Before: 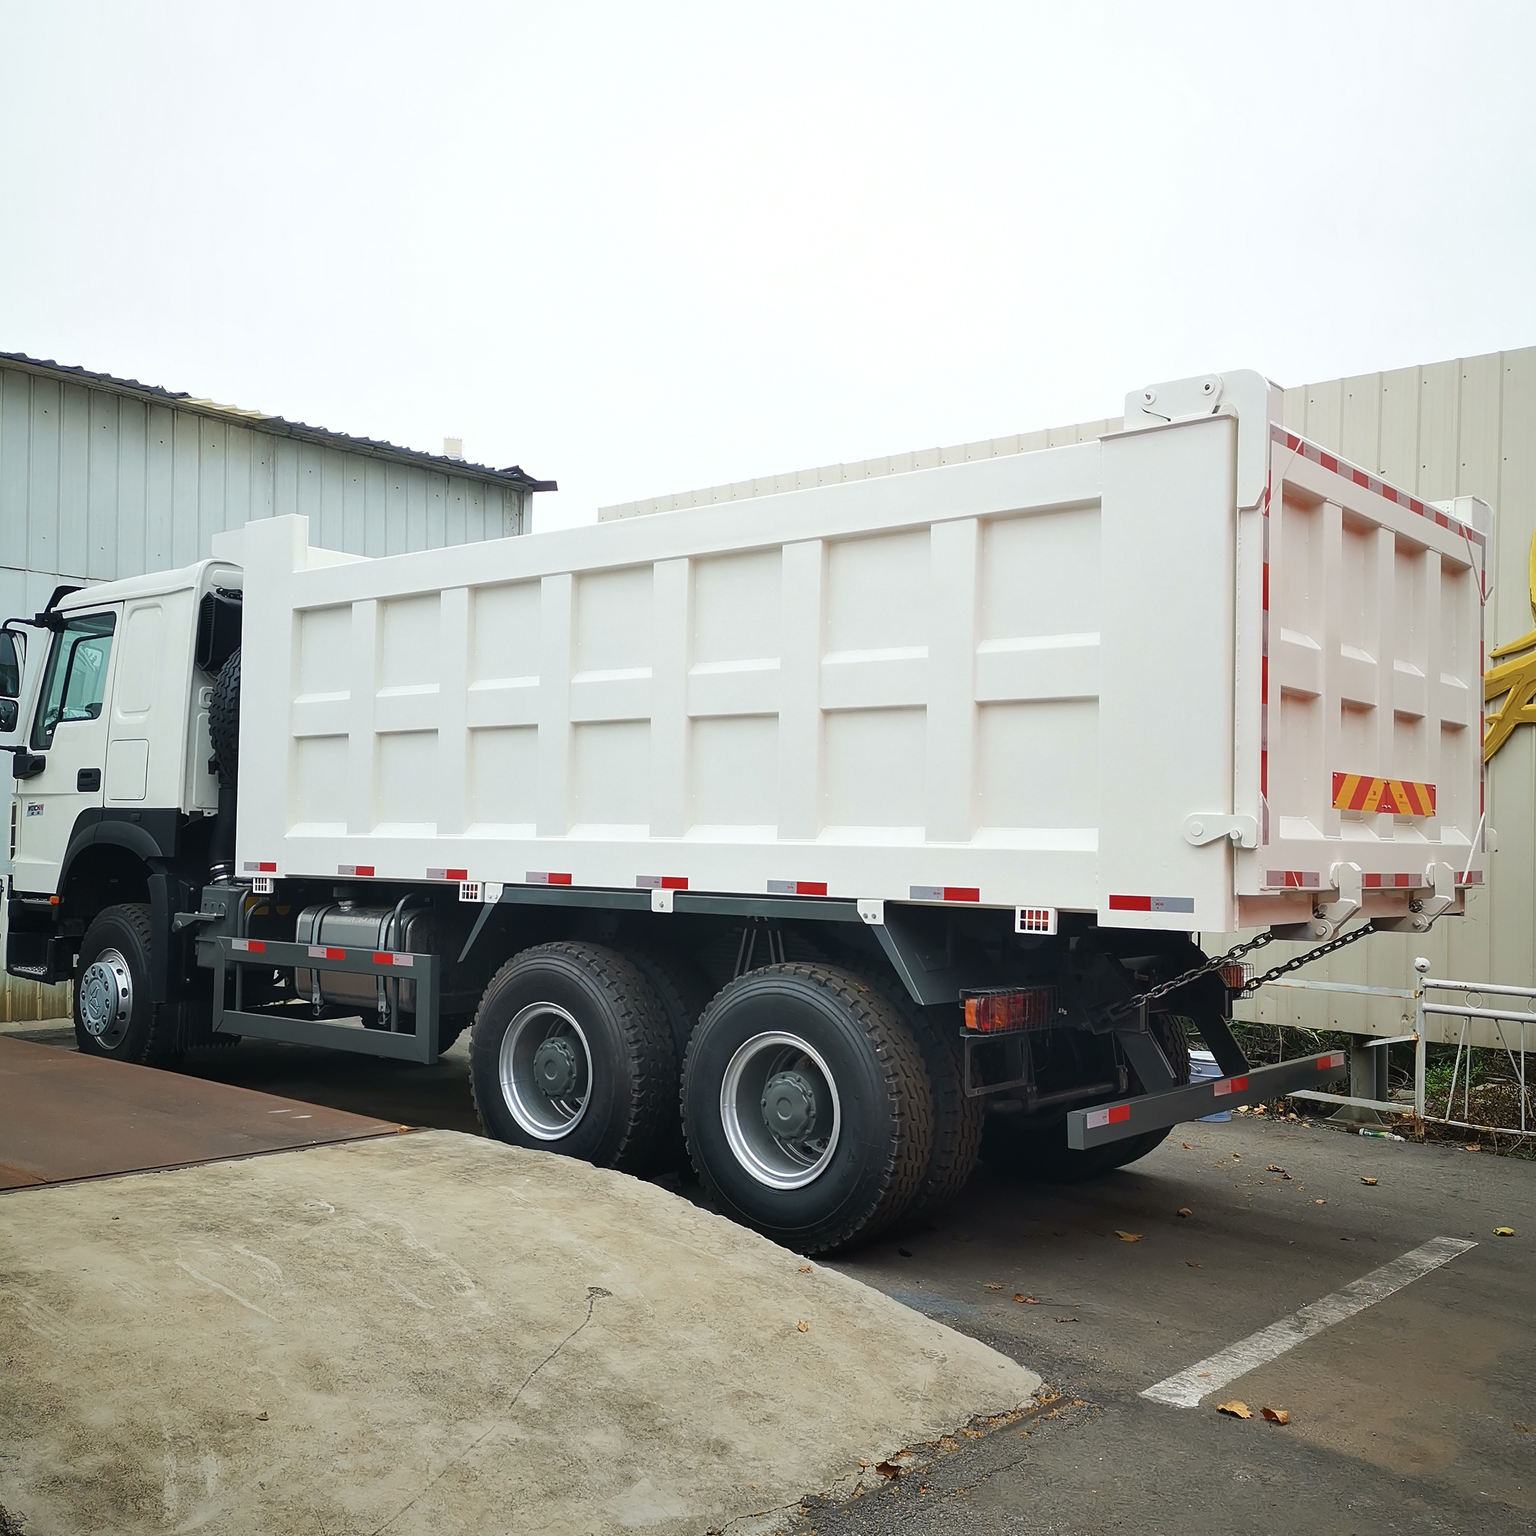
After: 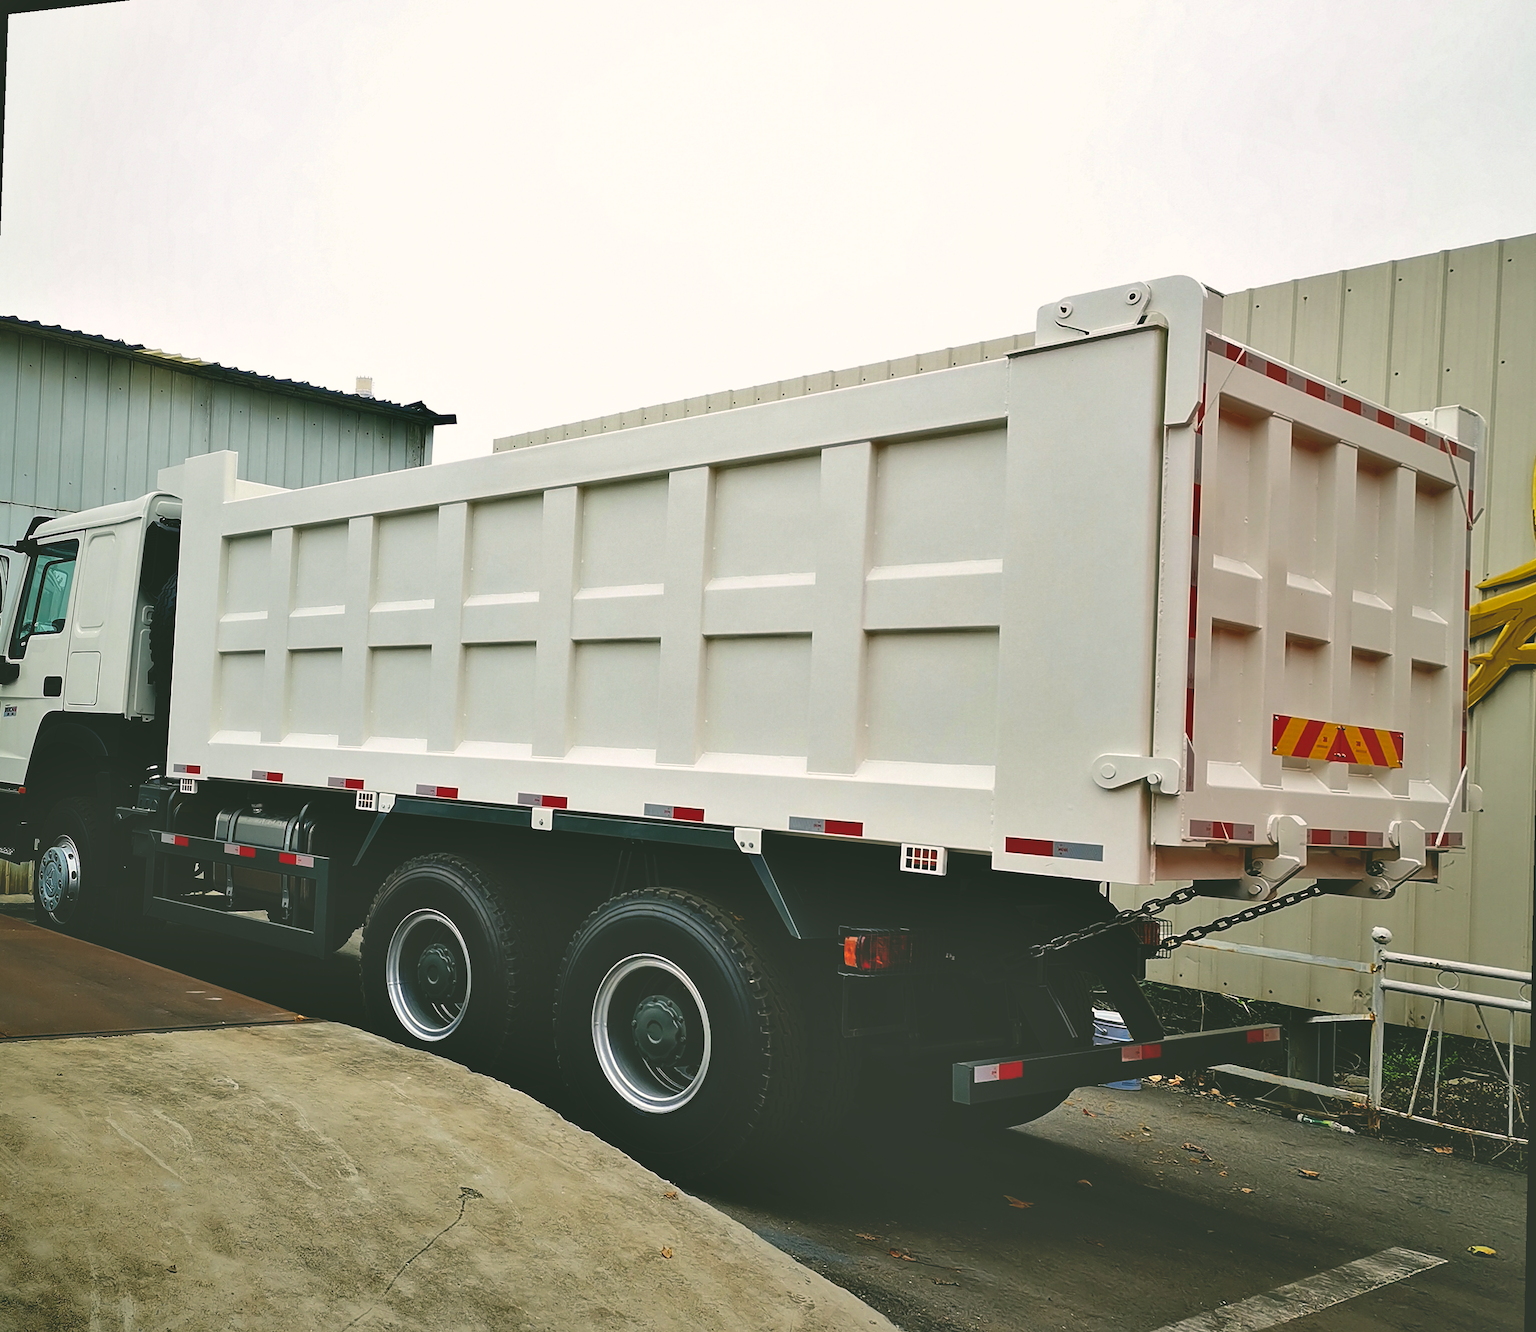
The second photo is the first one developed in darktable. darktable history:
base curve: curves: ch0 [(0, 0.02) (0.083, 0.036) (1, 1)], preserve colors none
rotate and perspective: rotation 1.69°, lens shift (vertical) -0.023, lens shift (horizontal) -0.291, crop left 0.025, crop right 0.988, crop top 0.092, crop bottom 0.842
color correction: highlights a* 4.02, highlights b* 4.98, shadows a* -7.55, shadows b* 4.98
shadows and highlights: low approximation 0.01, soften with gaussian
